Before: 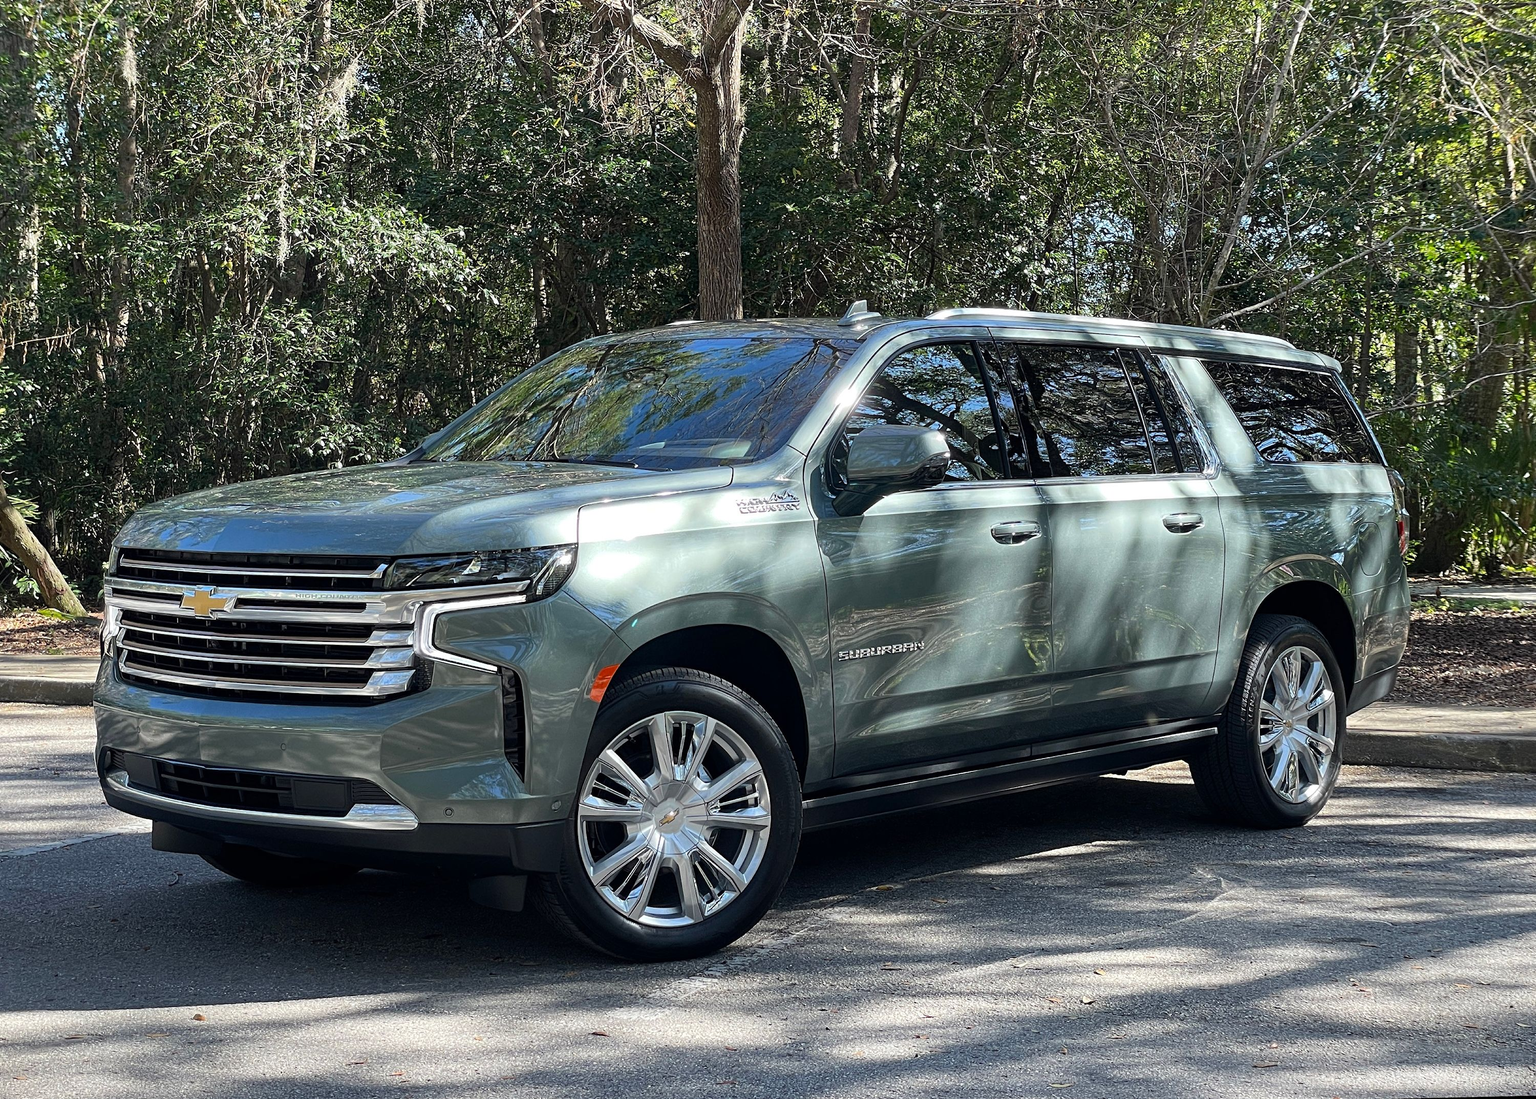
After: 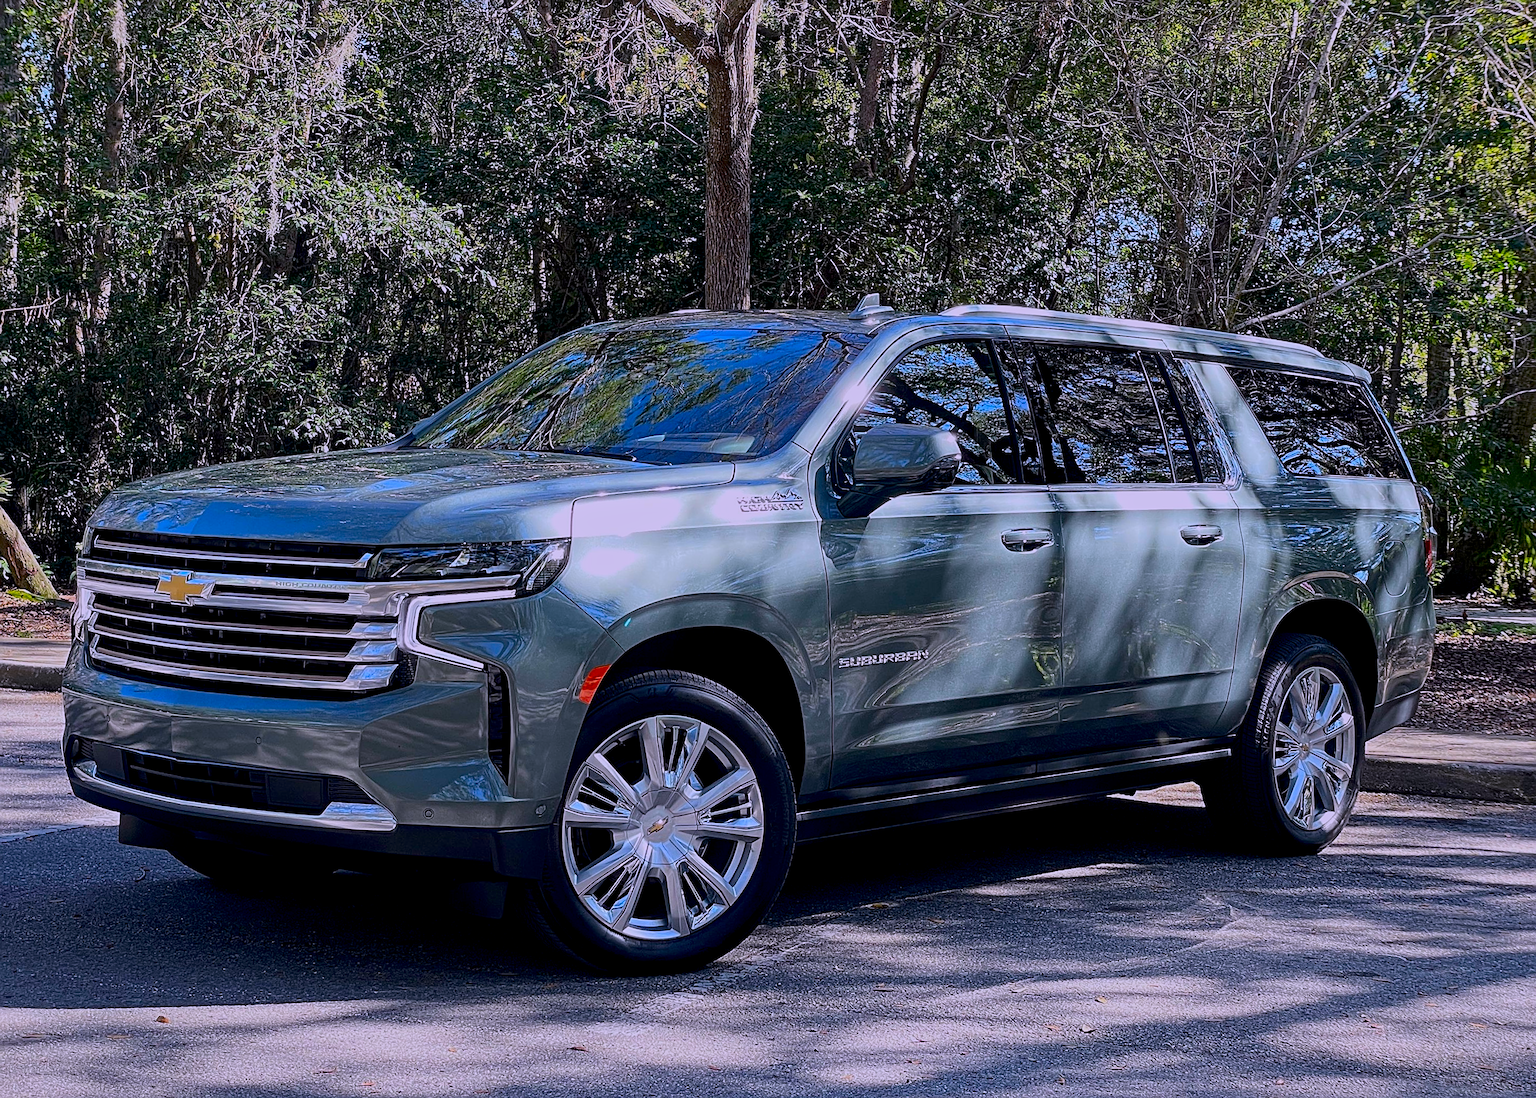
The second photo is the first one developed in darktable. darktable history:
exposure: black level correction 0.007, exposure 0.159 EV, compensate highlight preservation false
white balance: red 1.042, blue 1.17
global tonemap: drago (0.7, 100)
sharpen: on, module defaults
contrast brightness saturation: contrast 0.1, brightness -0.26, saturation 0.14
color balance: on, module defaults
local contrast: mode bilateral grid, contrast 28, coarseness 16, detail 115%, midtone range 0.2
crop and rotate: angle -1.69°
